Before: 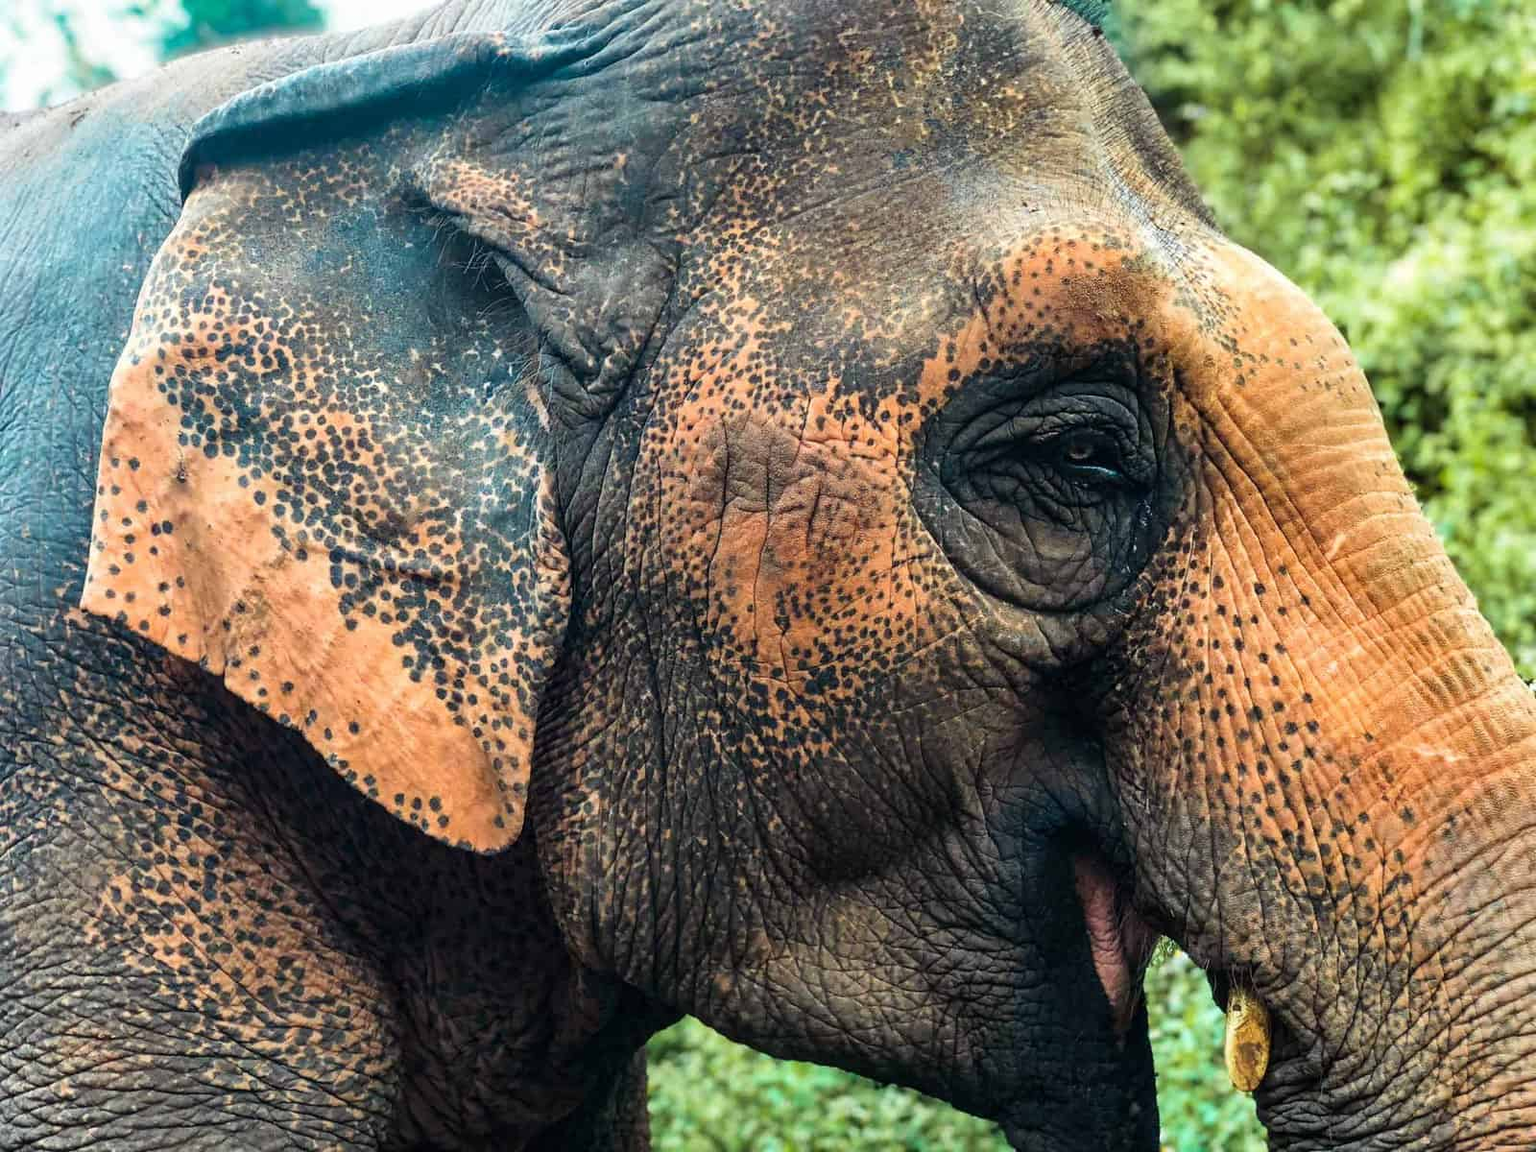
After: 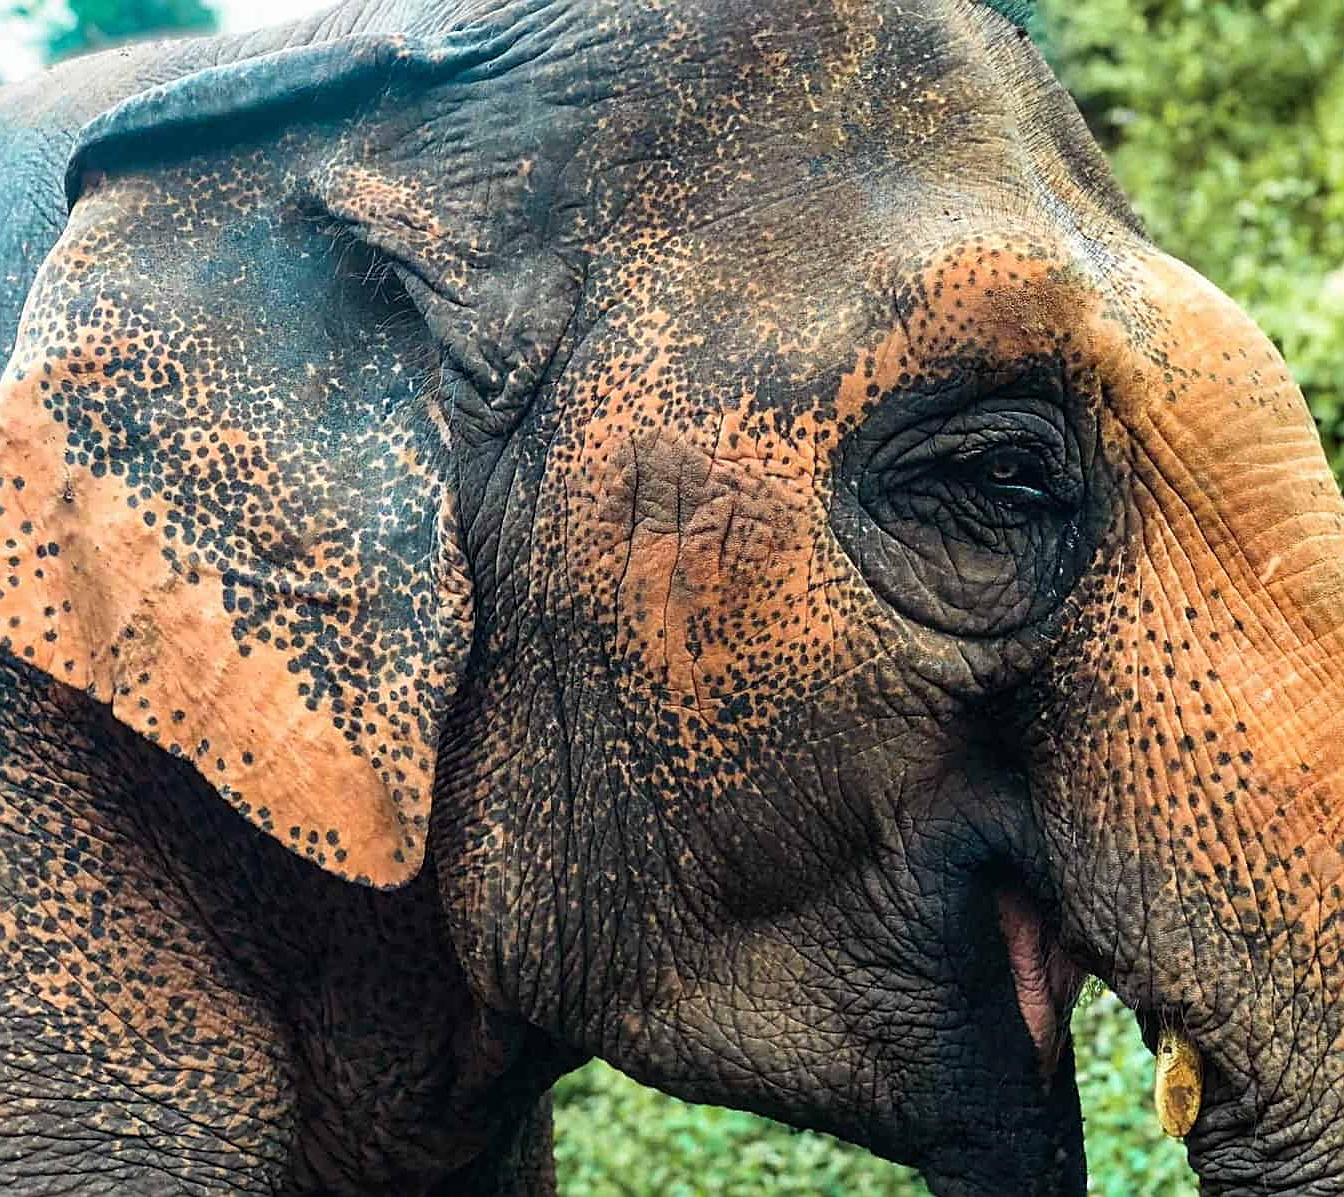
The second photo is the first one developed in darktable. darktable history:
crop: left 7.598%, right 7.873%
sharpen: on, module defaults
